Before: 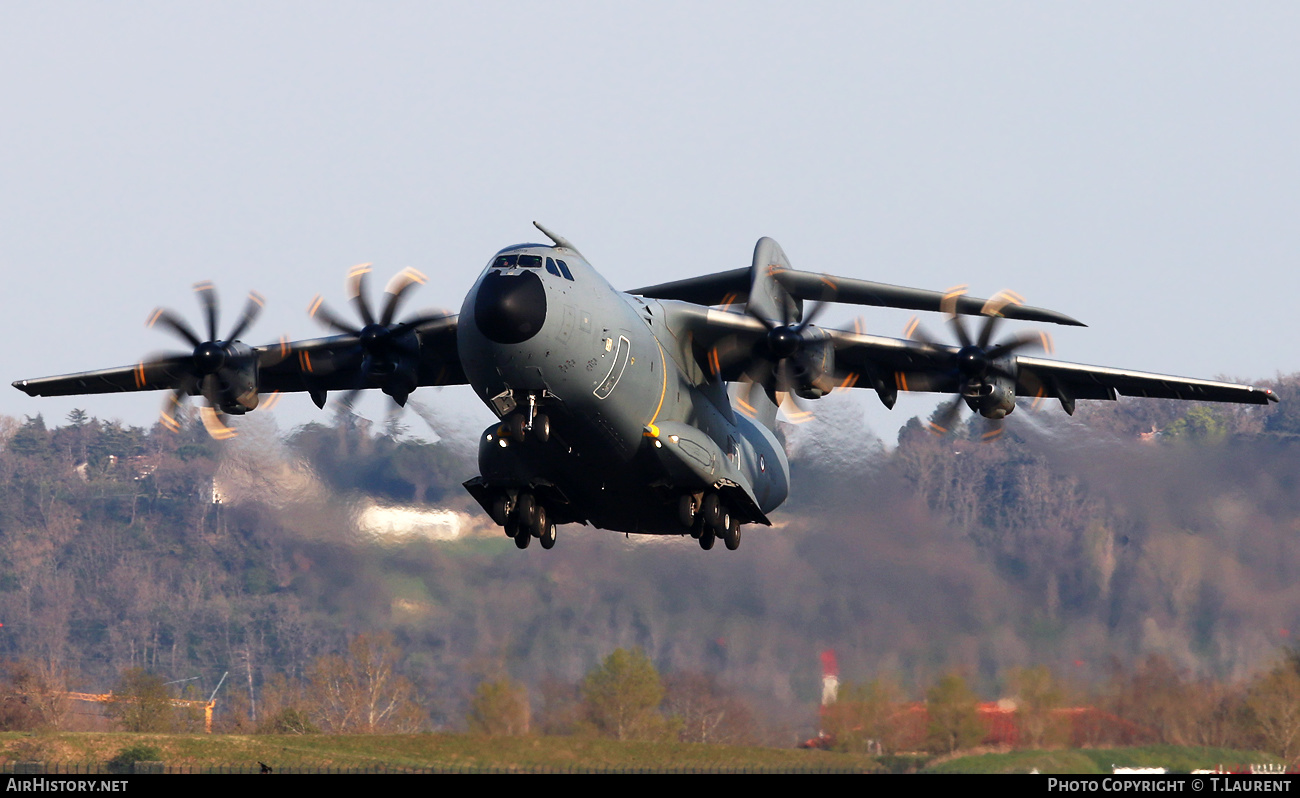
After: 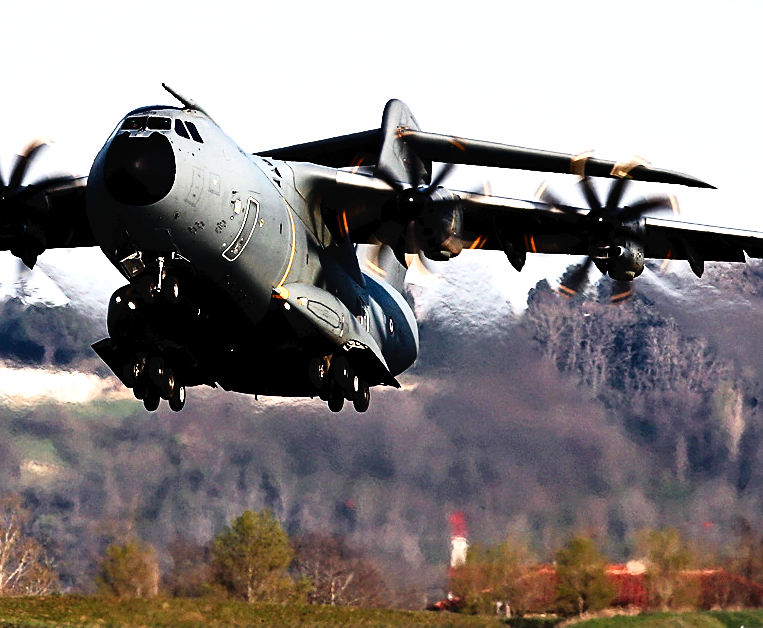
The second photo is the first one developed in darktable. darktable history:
filmic rgb: black relative exposure -7.99 EV, white relative exposure 4.02 EV, hardness 4.17, contrast 1.38, preserve chrominance no, color science v5 (2021)
crop and rotate: left 28.543%, top 17.356%, right 12.713%, bottom 3.869%
levels: levels [0.062, 0.494, 0.925]
sharpen: amount 0.493
shadows and highlights: shadows 20.78, highlights -81.78, soften with gaussian
tone curve: curves: ch0 [(0, 0) (0.003, 0.082) (0.011, 0.082) (0.025, 0.088) (0.044, 0.088) (0.069, 0.093) (0.1, 0.101) (0.136, 0.109) (0.177, 0.129) (0.224, 0.155) (0.277, 0.214) (0.335, 0.289) (0.399, 0.378) (0.468, 0.476) (0.543, 0.589) (0.623, 0.713) (0.709, 0.826) (0.801, 0.908) (0.898, 0.98) (1, 1)], color space Lab, independent channels, preserve colors none
